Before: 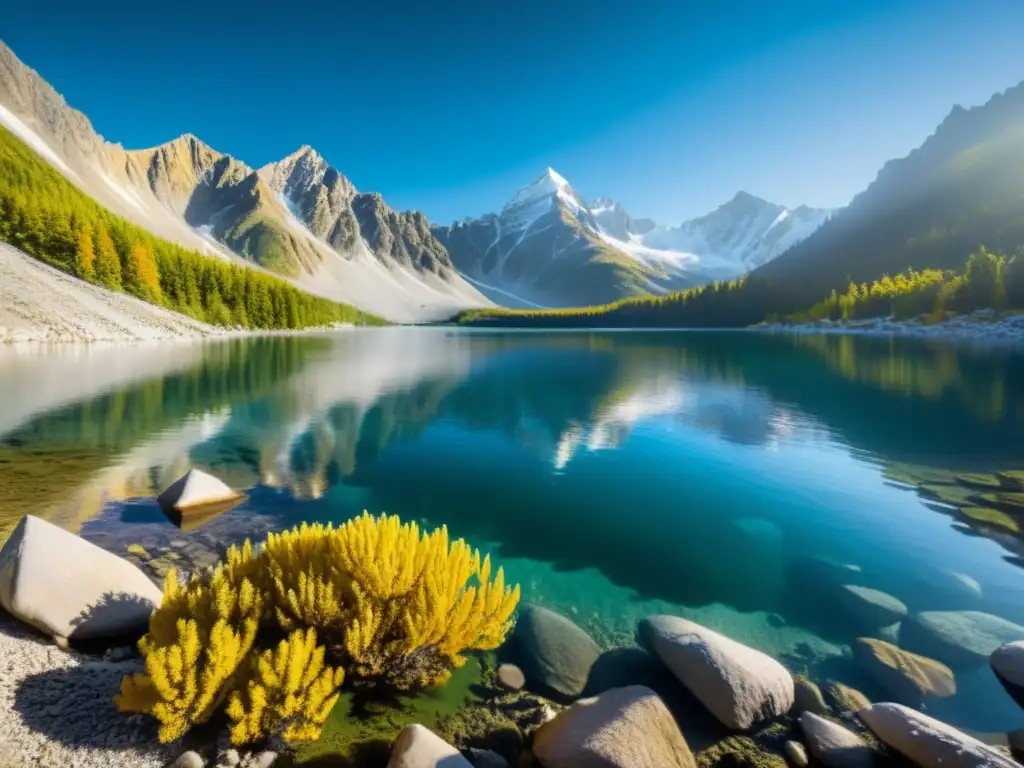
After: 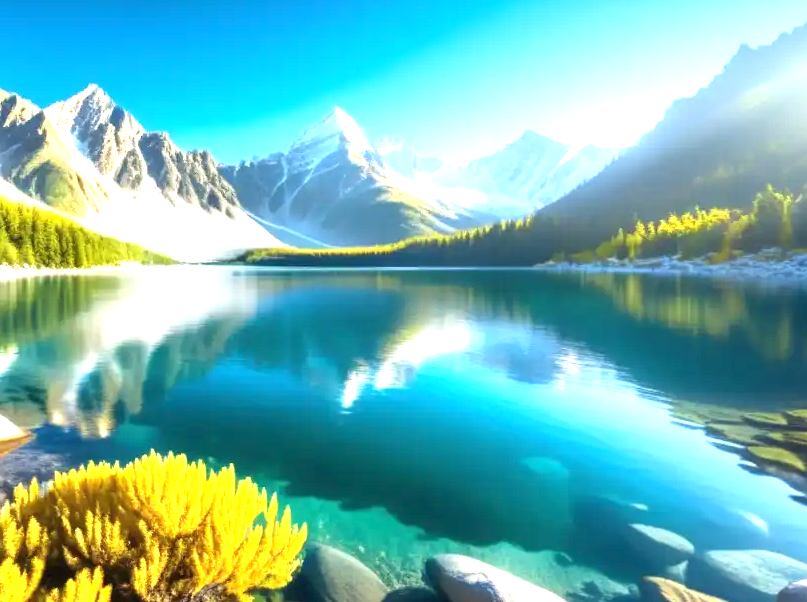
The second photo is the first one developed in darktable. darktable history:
exposure: black level correction 0, exposure 1.391 EV, compensate highlight preservation false
crop and rotate: left 20.824%, top 7.945%, right 0.321%, bottom 13.554%
